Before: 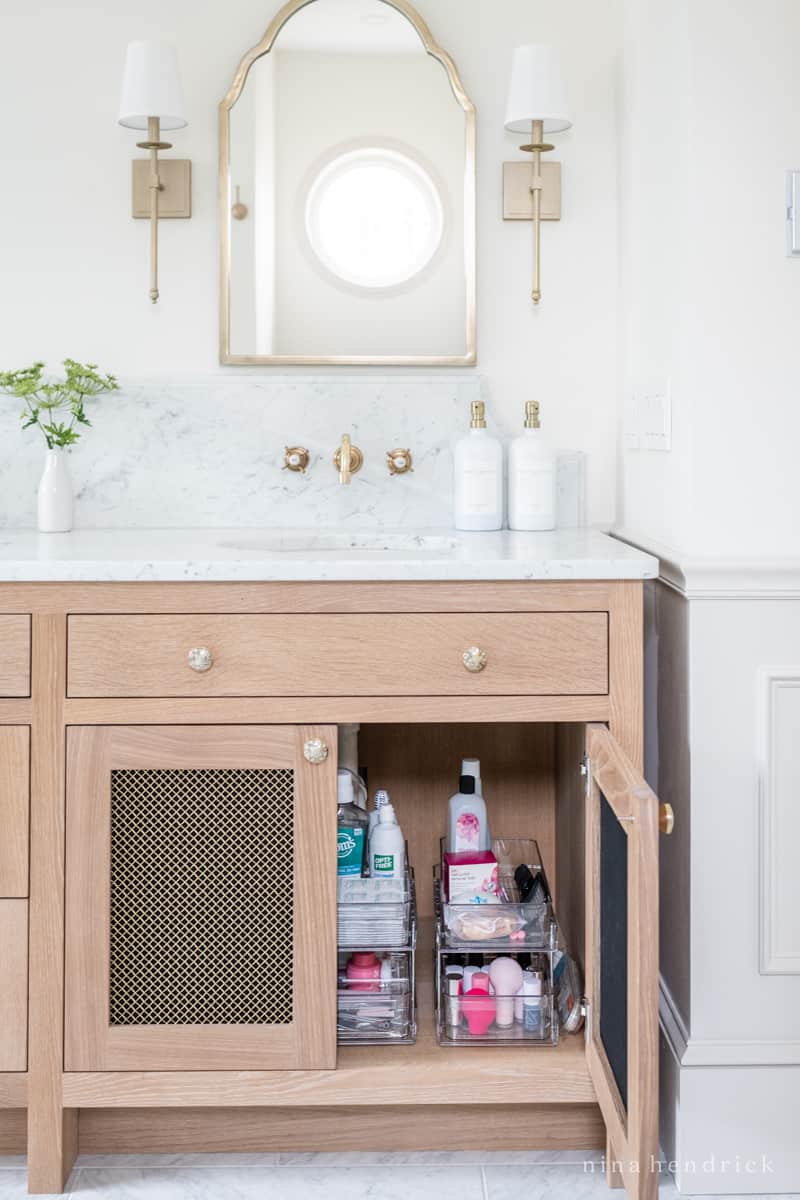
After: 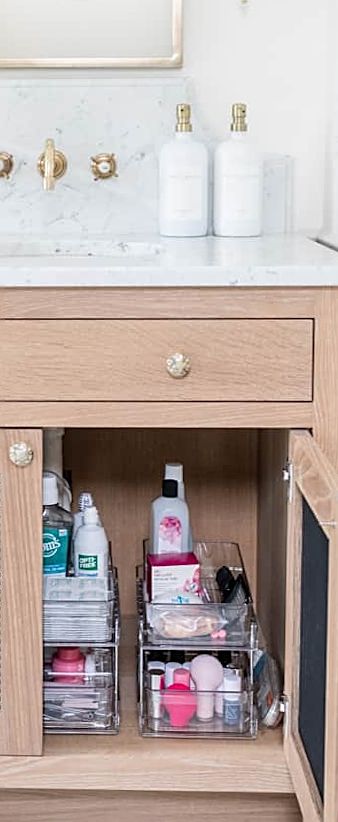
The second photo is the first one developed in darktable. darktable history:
sharpen: on, module defaults
crop: left 35.432%, top 26.233%, right 20.145%, bottom 3.432%
rotate and perspective: rotation 0.074°, lens shift (vertical) 0.096, lens shift (horizontal) -0.041, crop left 0.043, crop right 0.952, crop top 0.024, crop bottom 0.979
